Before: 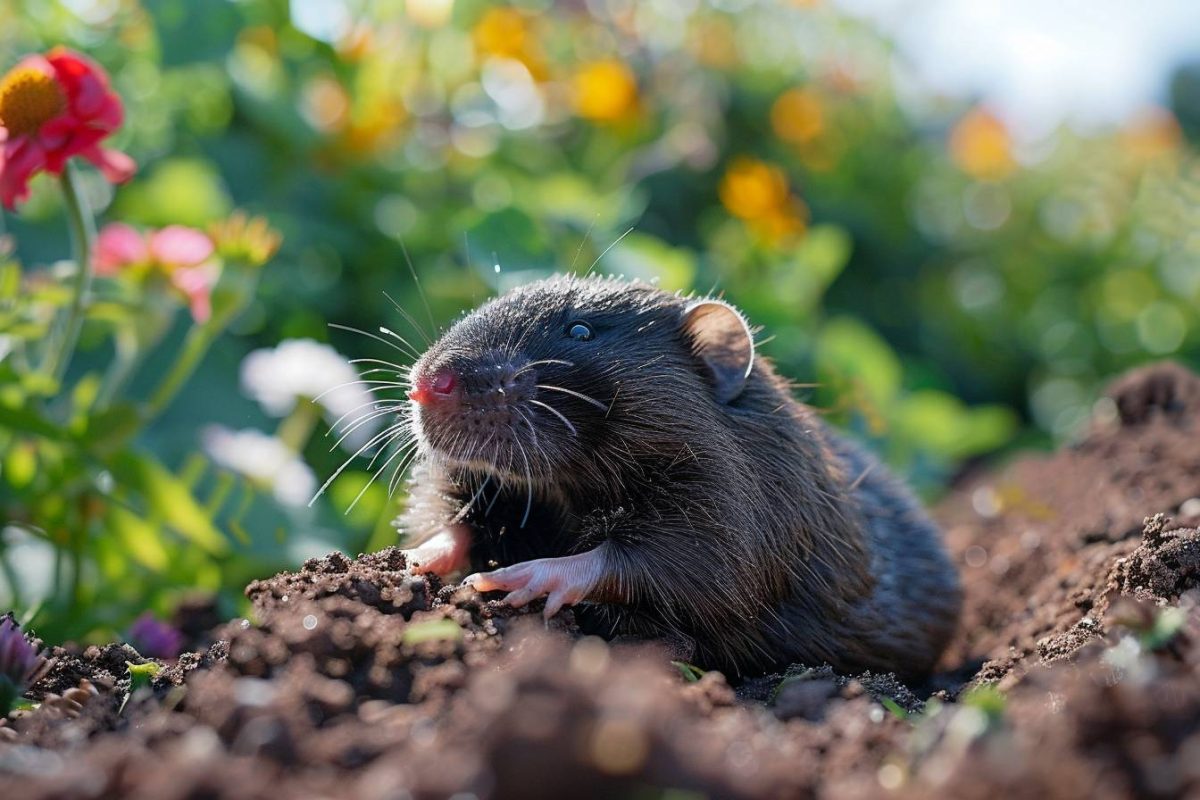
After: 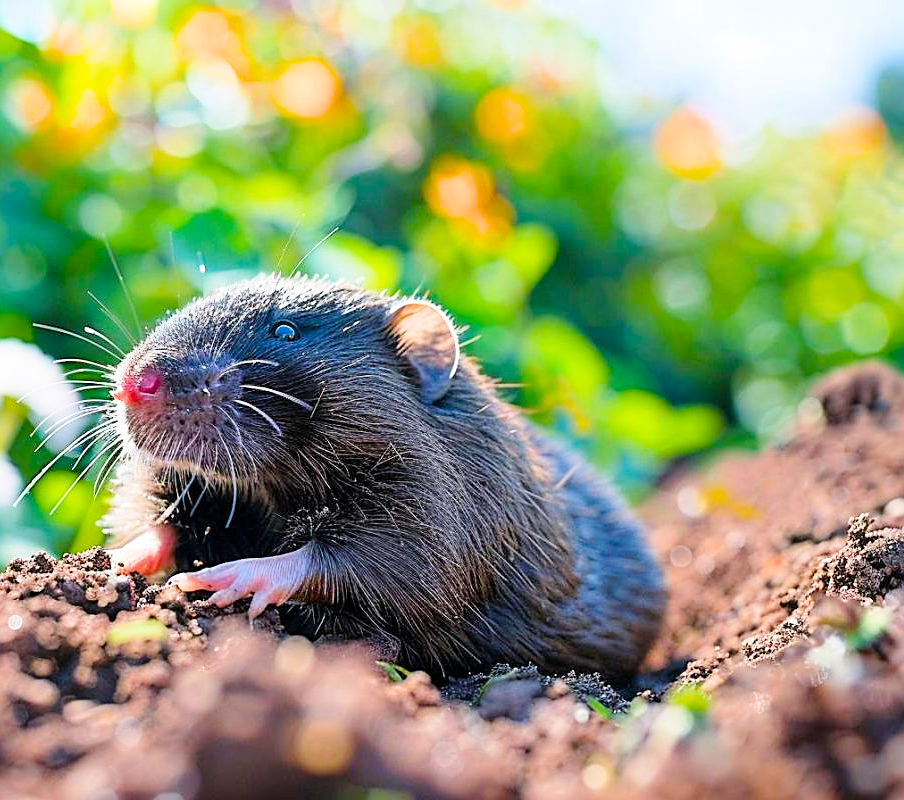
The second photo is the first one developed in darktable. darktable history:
crop and rotate: left 24.6%
color balance rgb: linear chroma grading › global chroma 15%, perceptual saturation grading › global saturation 30%
exposure: black level correction 0, exposure 1.5 EV, compensate exposure bias true, compensate highlight preservation false
white balance: emerald 1
filmic rgb: hardness 4.17
sharpen: amount 0.575
